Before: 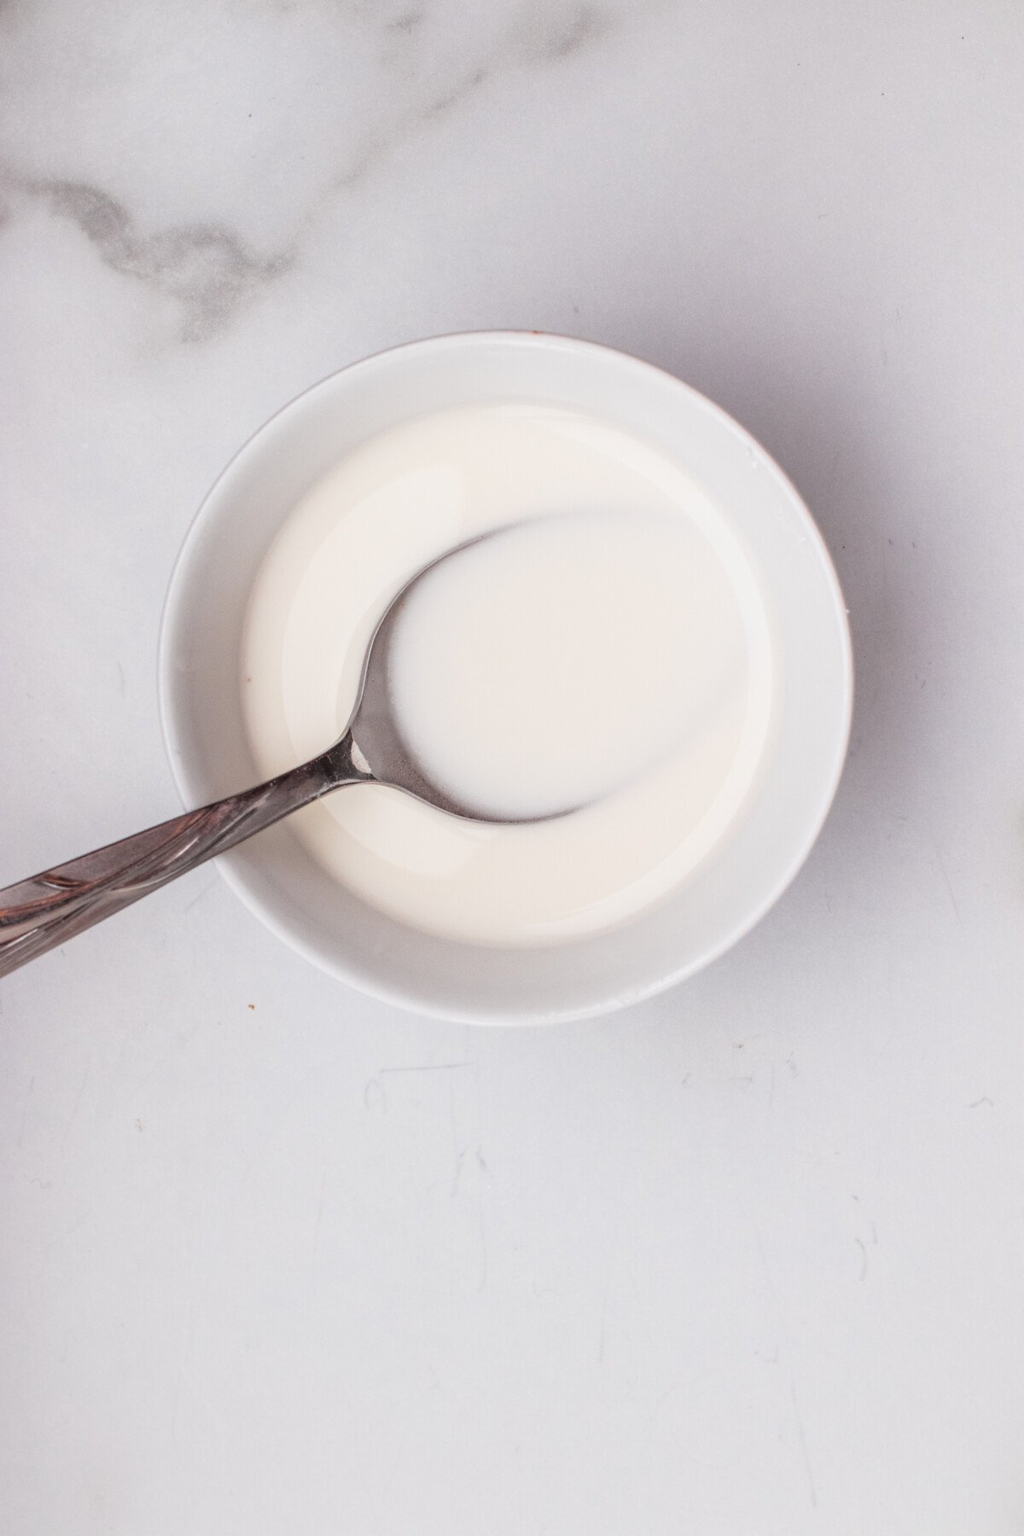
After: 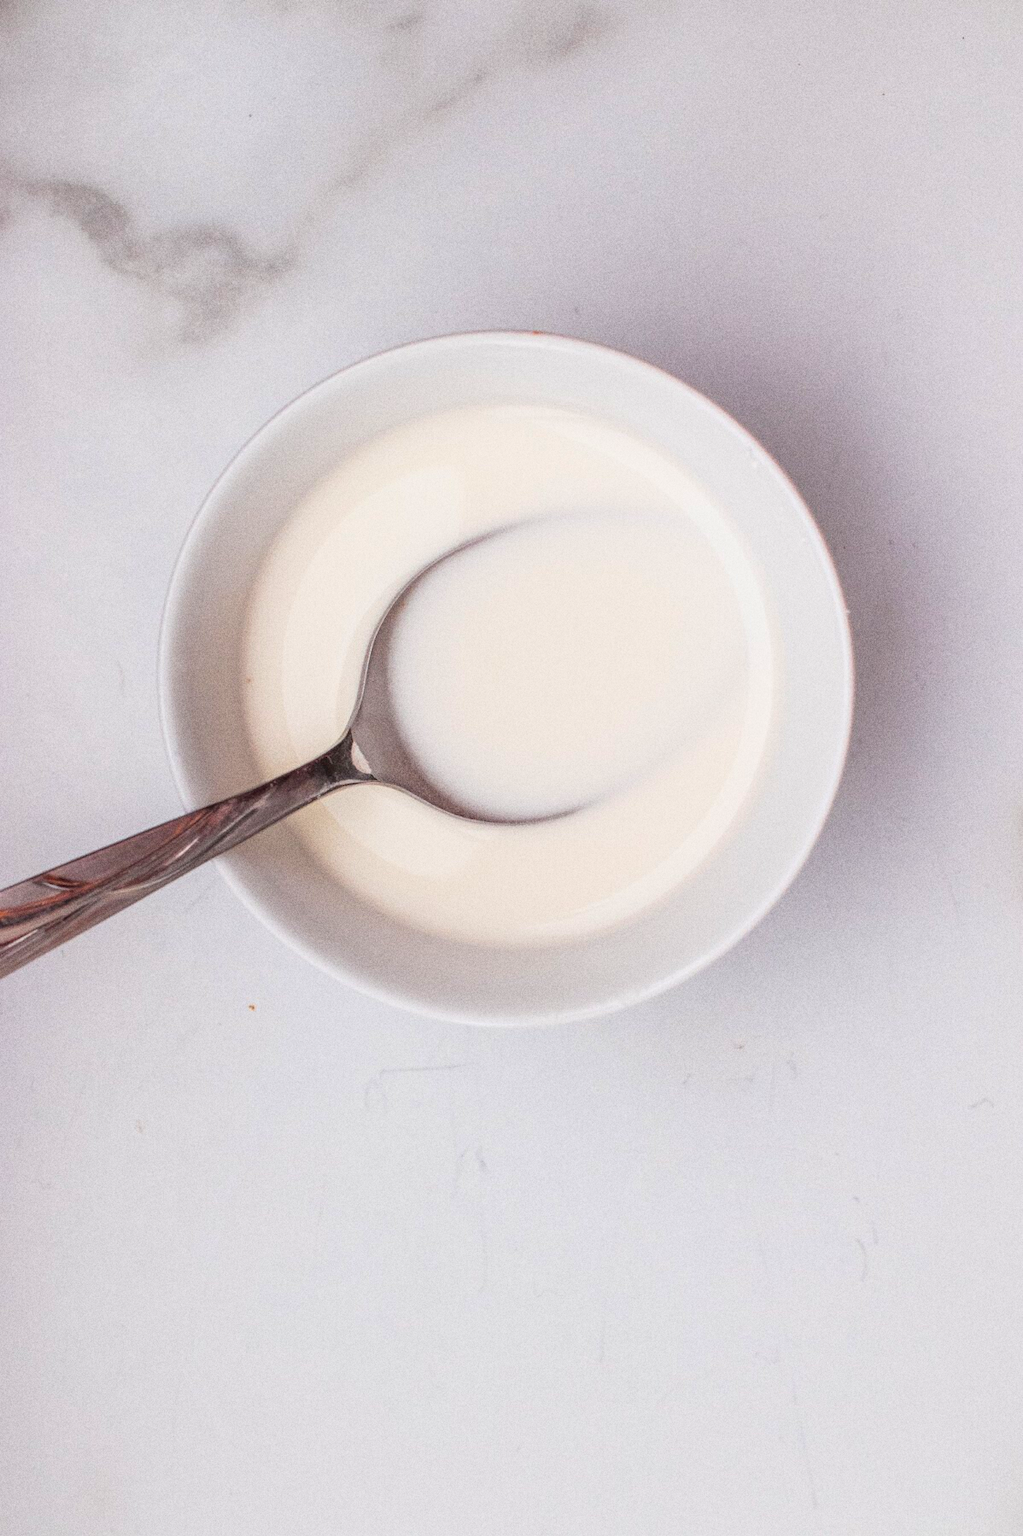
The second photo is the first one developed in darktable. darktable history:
color balance rgb: linear chroma grading › global chroma 15%, perceptual saturation grading › global saturation 30%
grain: coarseness 8.68 ISO, strength 31.94%
